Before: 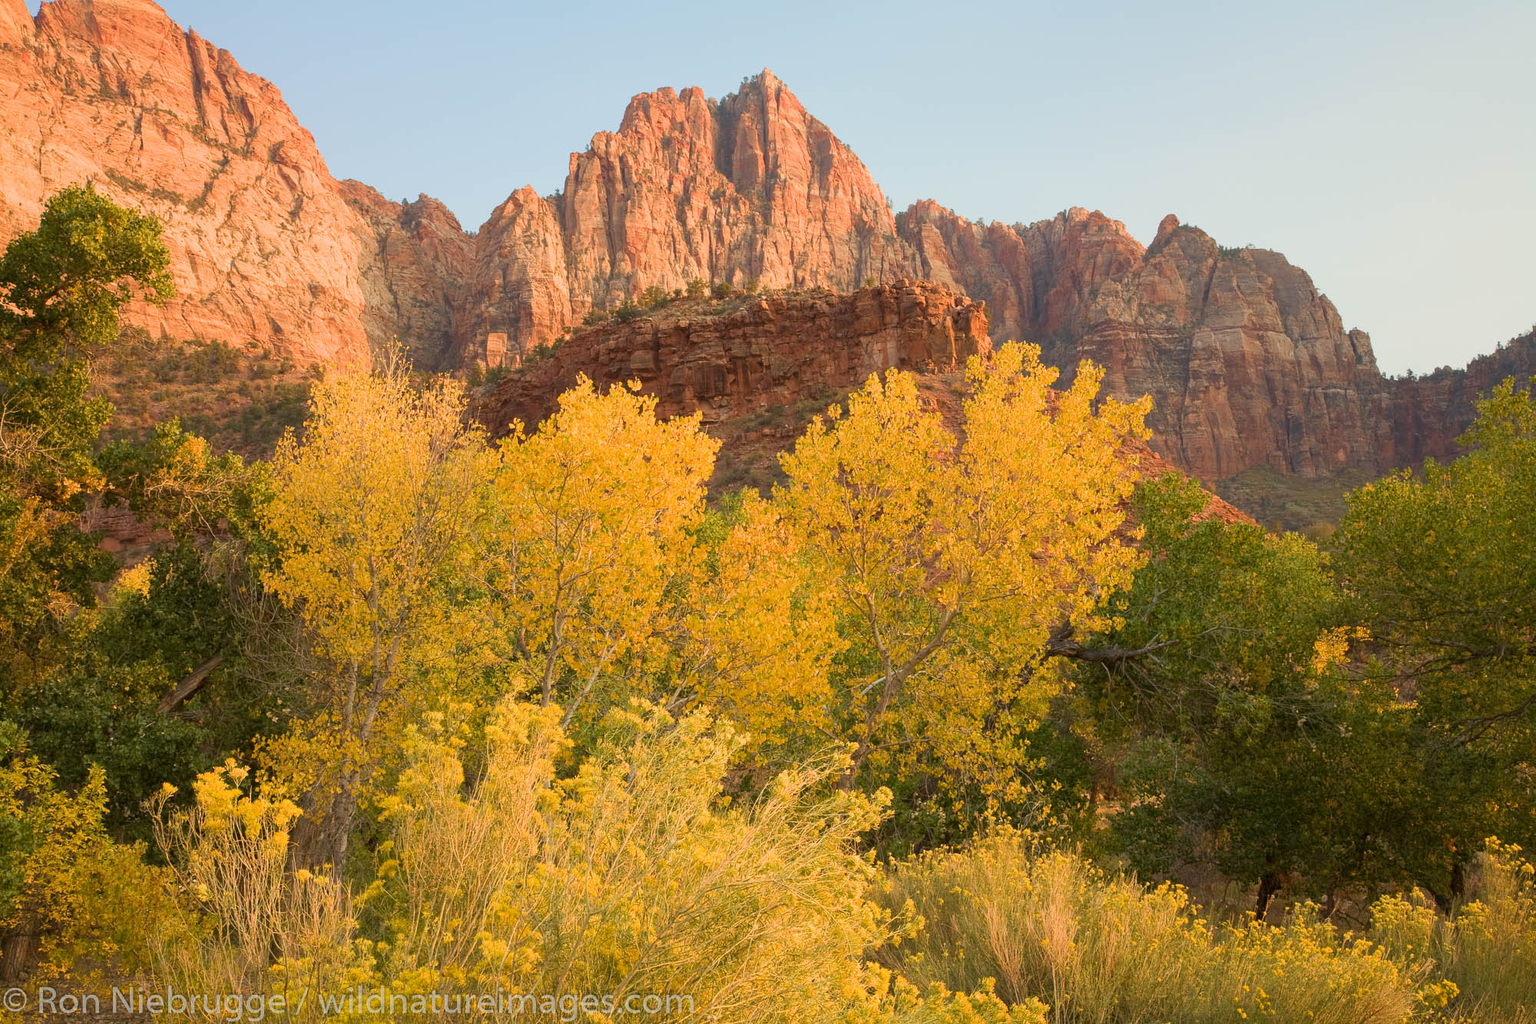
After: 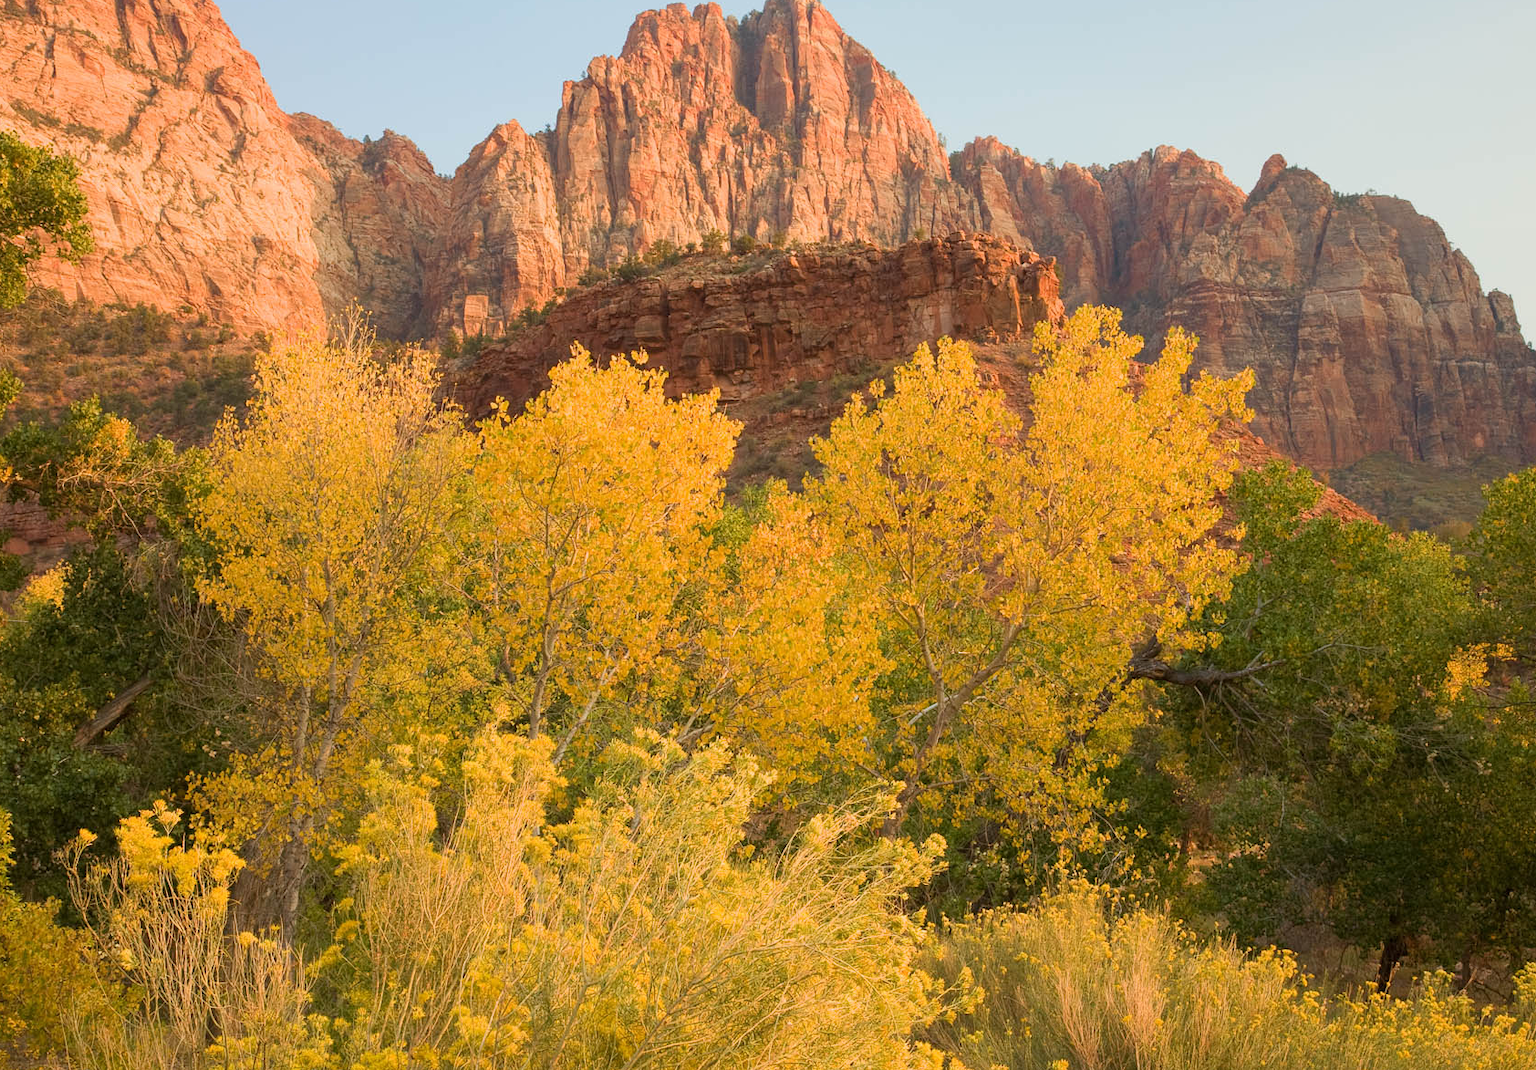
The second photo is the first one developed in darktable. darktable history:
crop: left 6.26%, top 8.262%, right 9.536%, bottom 3.64%
